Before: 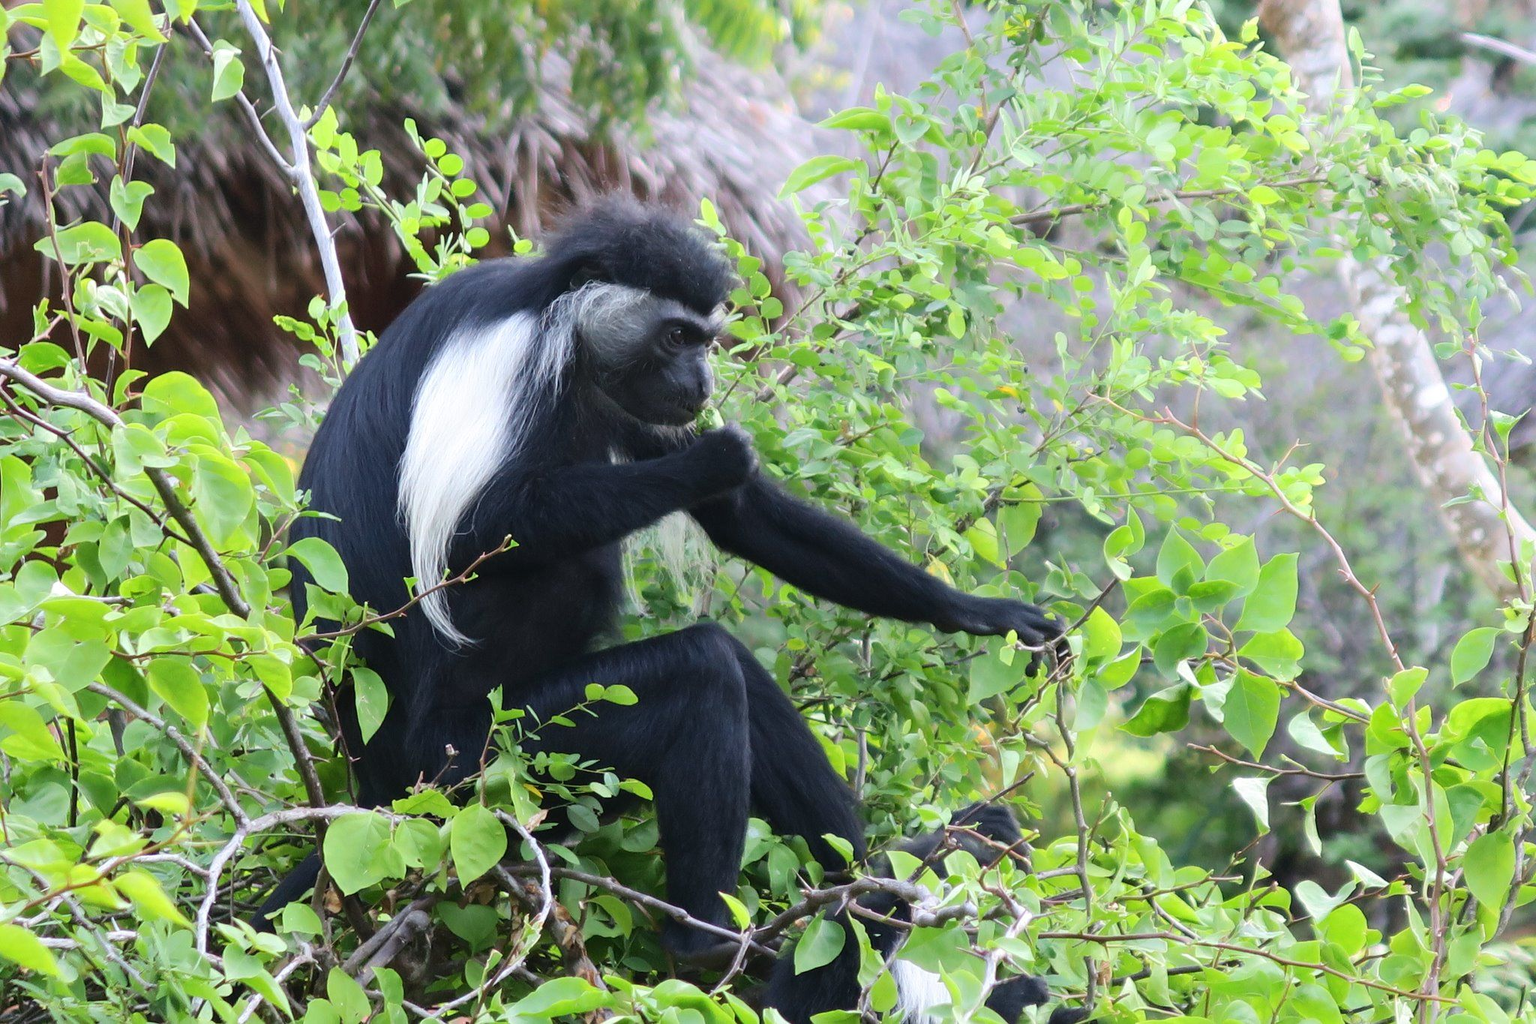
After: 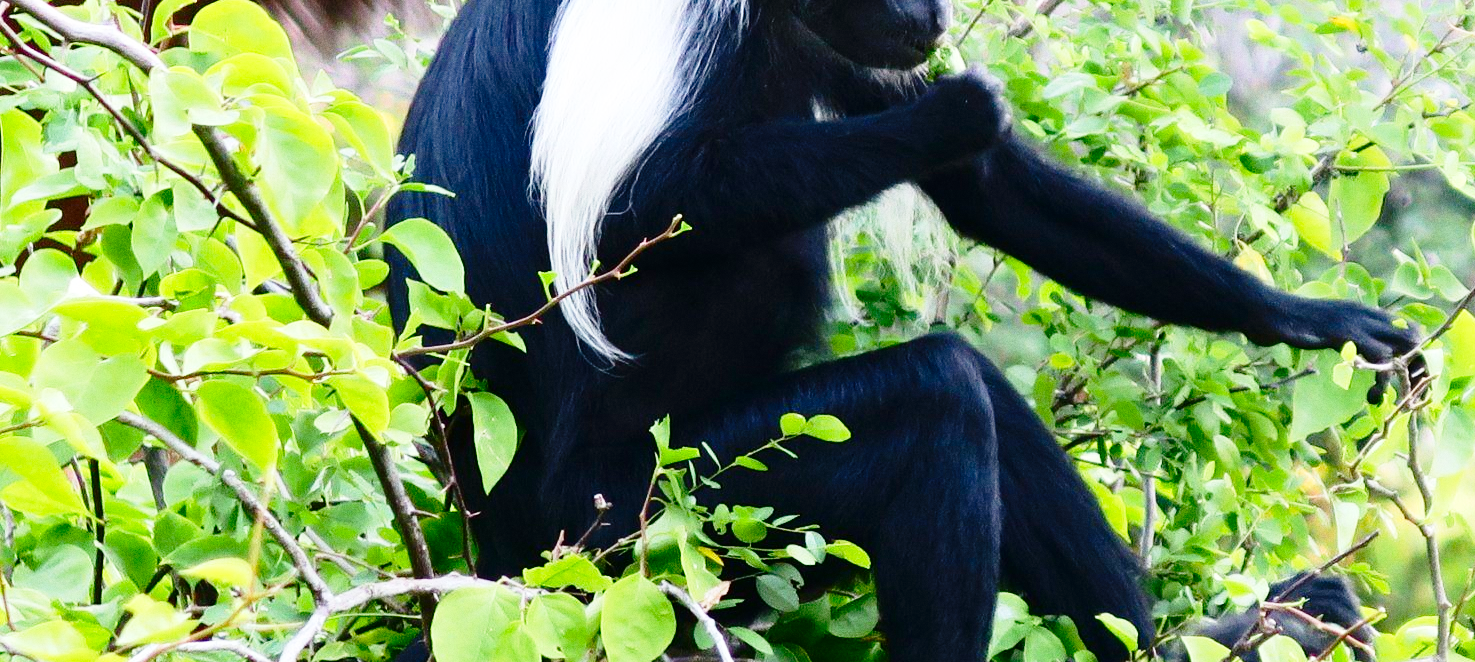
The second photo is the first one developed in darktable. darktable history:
crop: top 36.498%, right 27.964%, bottom 14.995%
grain: coarseness 0.09 ISO
base curve: curves: ch0 [(0, 0) (0.028, 0.03) (0.121, 0.232) (0.46, 0.748) (0.859, 0.968) (1, 1)], preserve colors none
contrast brightness saturation: contrast 0.12, brightness -0.12, saturation 0.2
